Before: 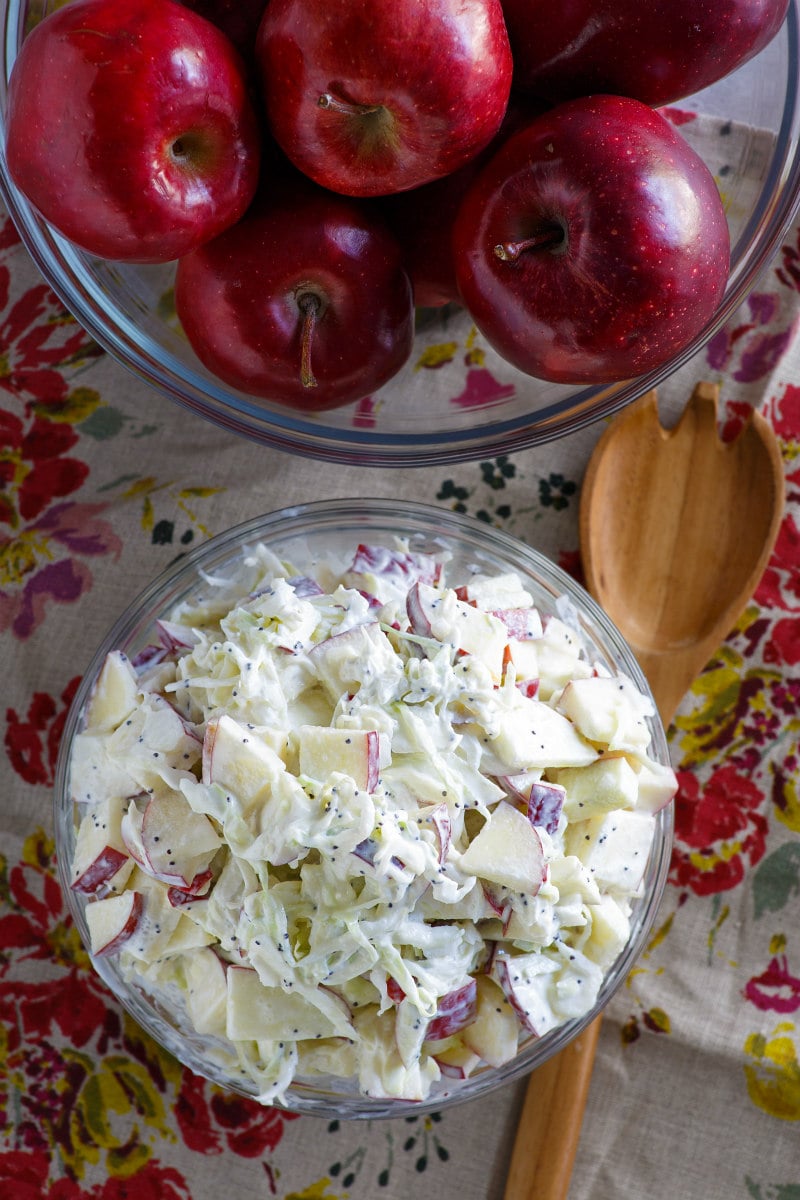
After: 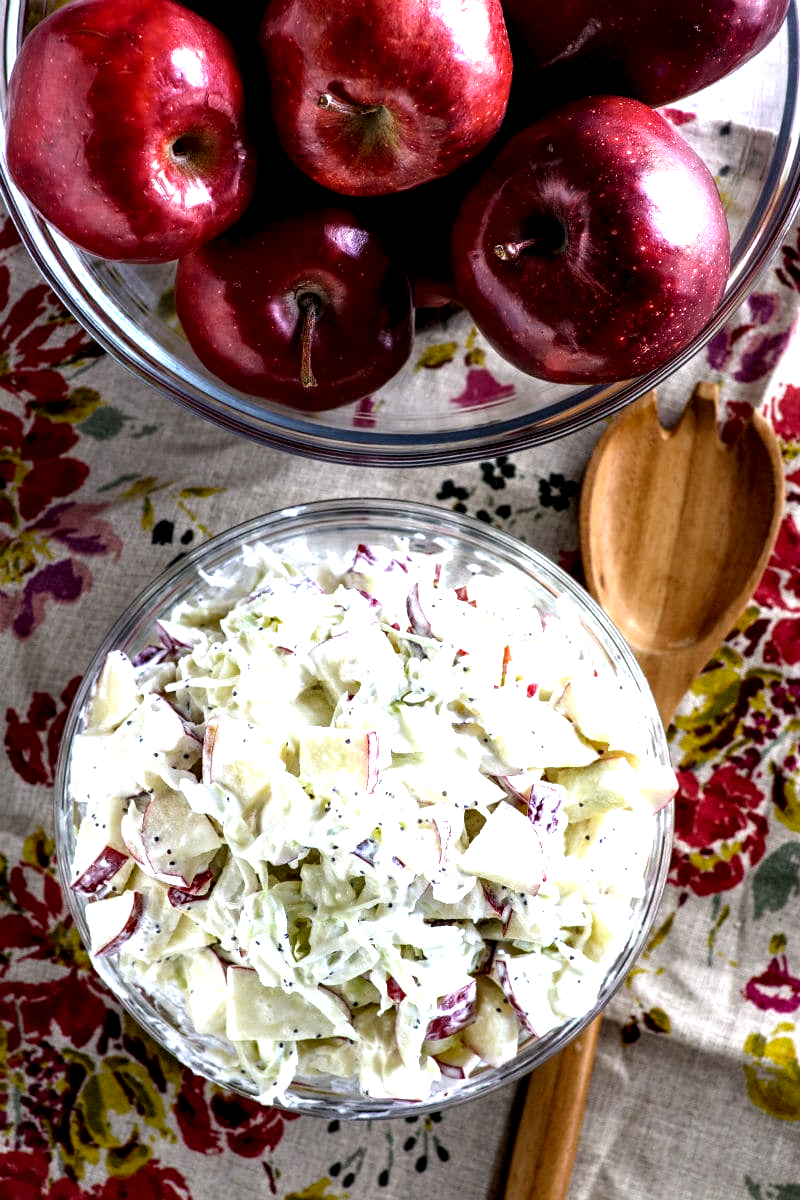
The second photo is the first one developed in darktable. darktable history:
contrast brightness saturation: contrast 0.077, saturation 0.023
color zones: curves: ch0 [(0.203, 0.433) (0.607, 0.517) (0.697, 0.696) (0.705, 0.897)]
tone equalizer: -8 EV -0.746 EV, -7 EV -0.686 EV, -6 EV -0.572 EV, -5 EV -0.419 EV, -3 EV 0.371 EV, -2 EV 0.6 EV, -1 EV 0.676 EV, +0 EV 0.744 EV
local contrast: highlights 81%, shadows 57%, detail 175%, midtone range 0.602
